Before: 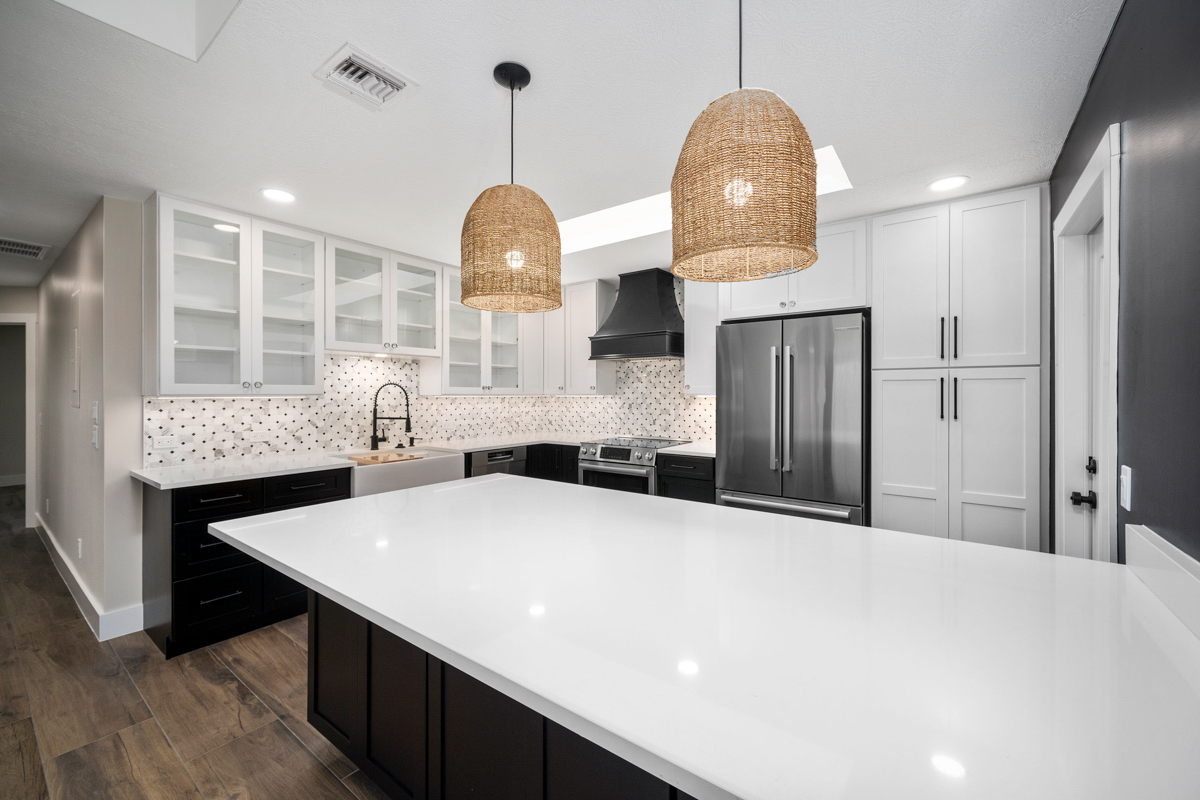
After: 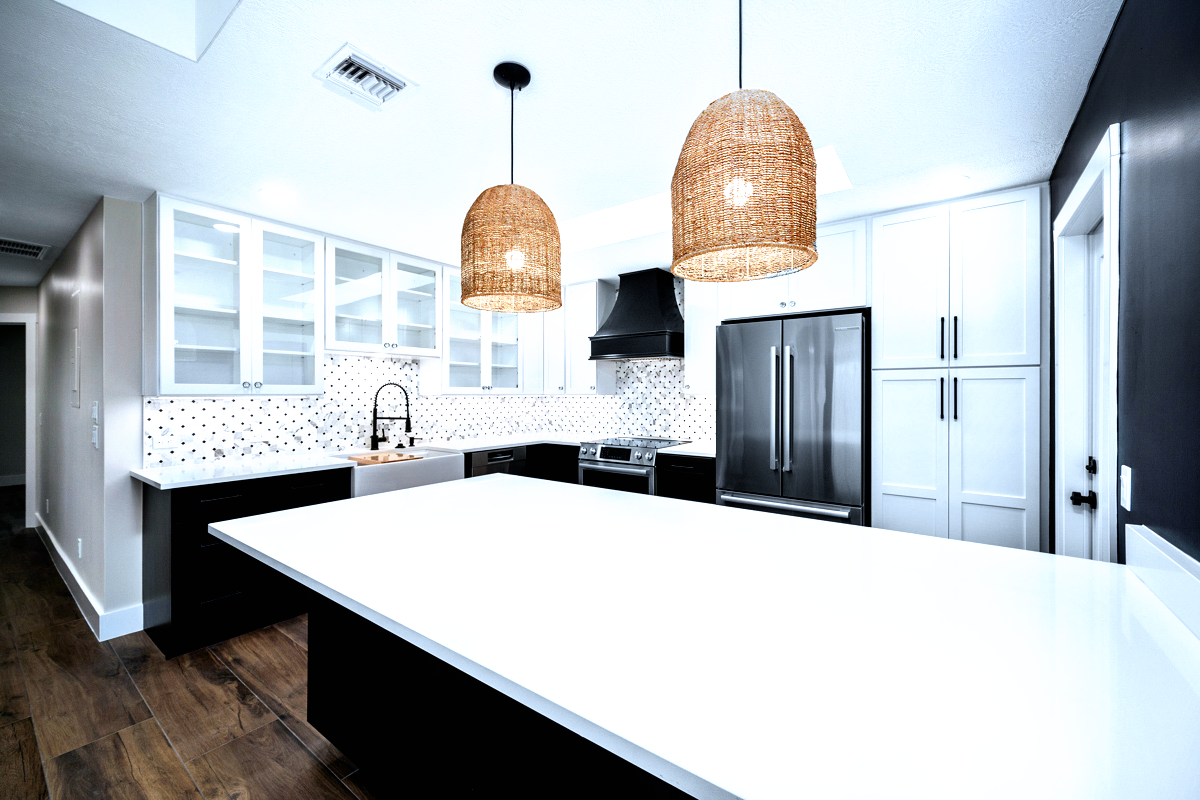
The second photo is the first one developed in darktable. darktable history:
color zones: curves: ch1 [(0.235, 0.558) (0.75, 0.5)]; ch2 [(0.25, 0.462) (0.749, 0.457)], mix 40.67%
white balance: red 0.924, blue 1.095
filmic rgb: black relative exposure -8.2 EV, white relative exposure 2.2 EV, threshold 3 EV, hardness 7.11, latitude 85.74%, contrast 1.696, highlights saturation mix -4%, shadows ↔ highlights balance -2.69%, preserve chrominance no, color science v5 (2021), contrast in shadows safe, contrast in highlights safe, enable highlight reconstruction true
